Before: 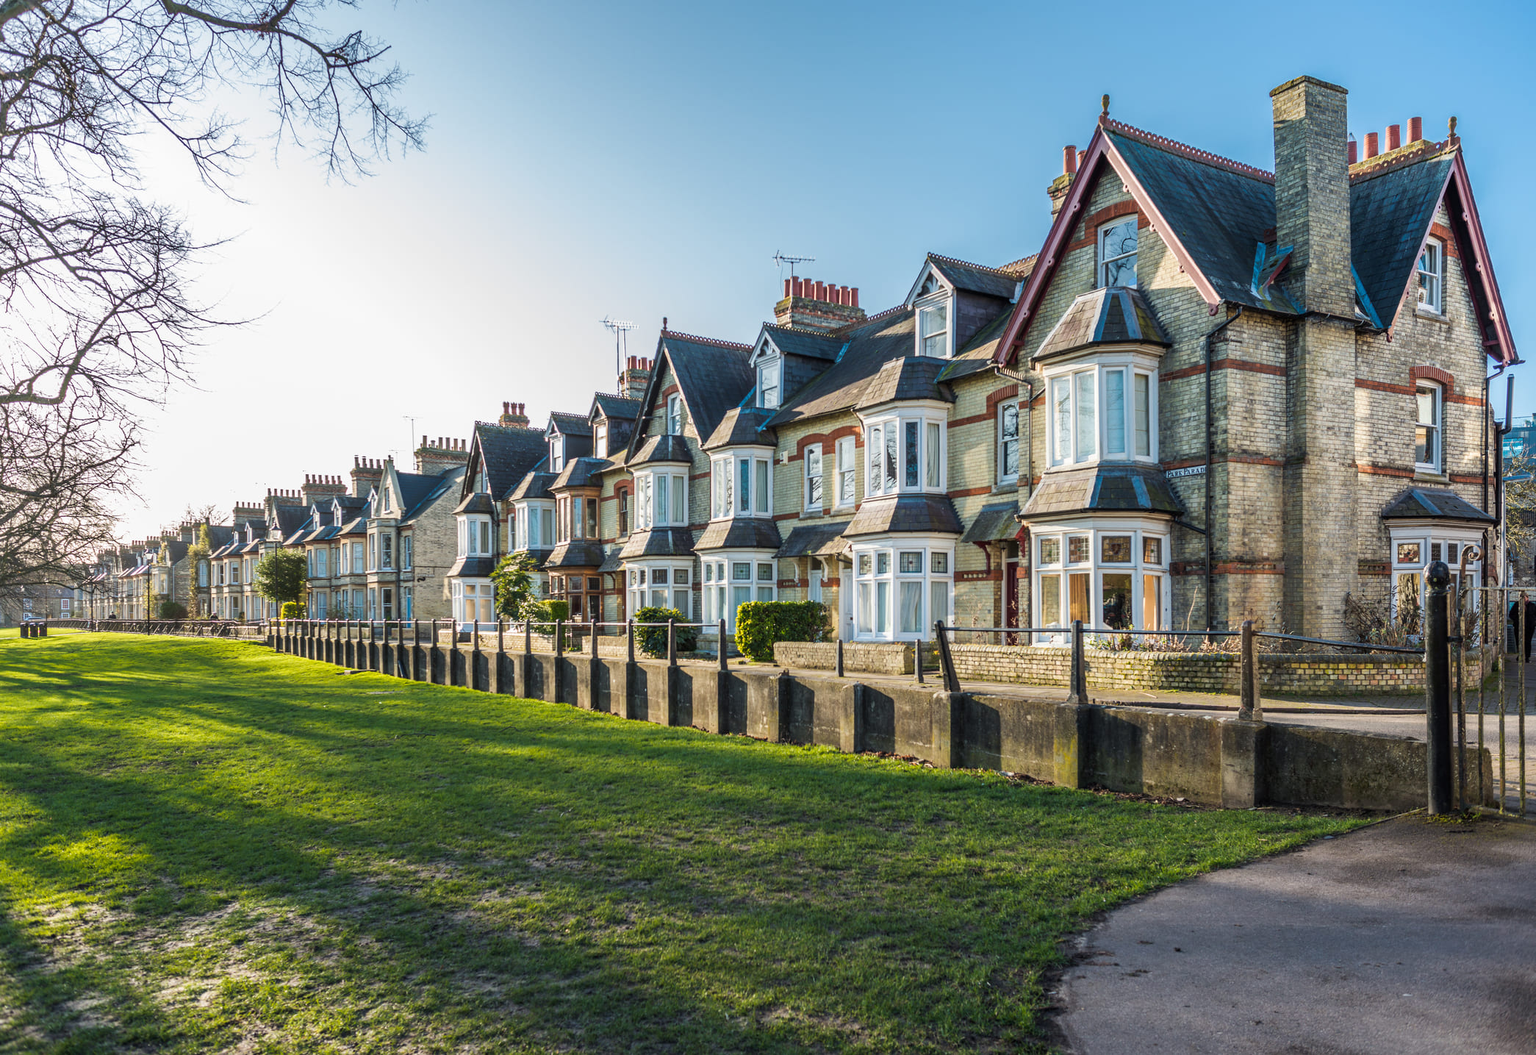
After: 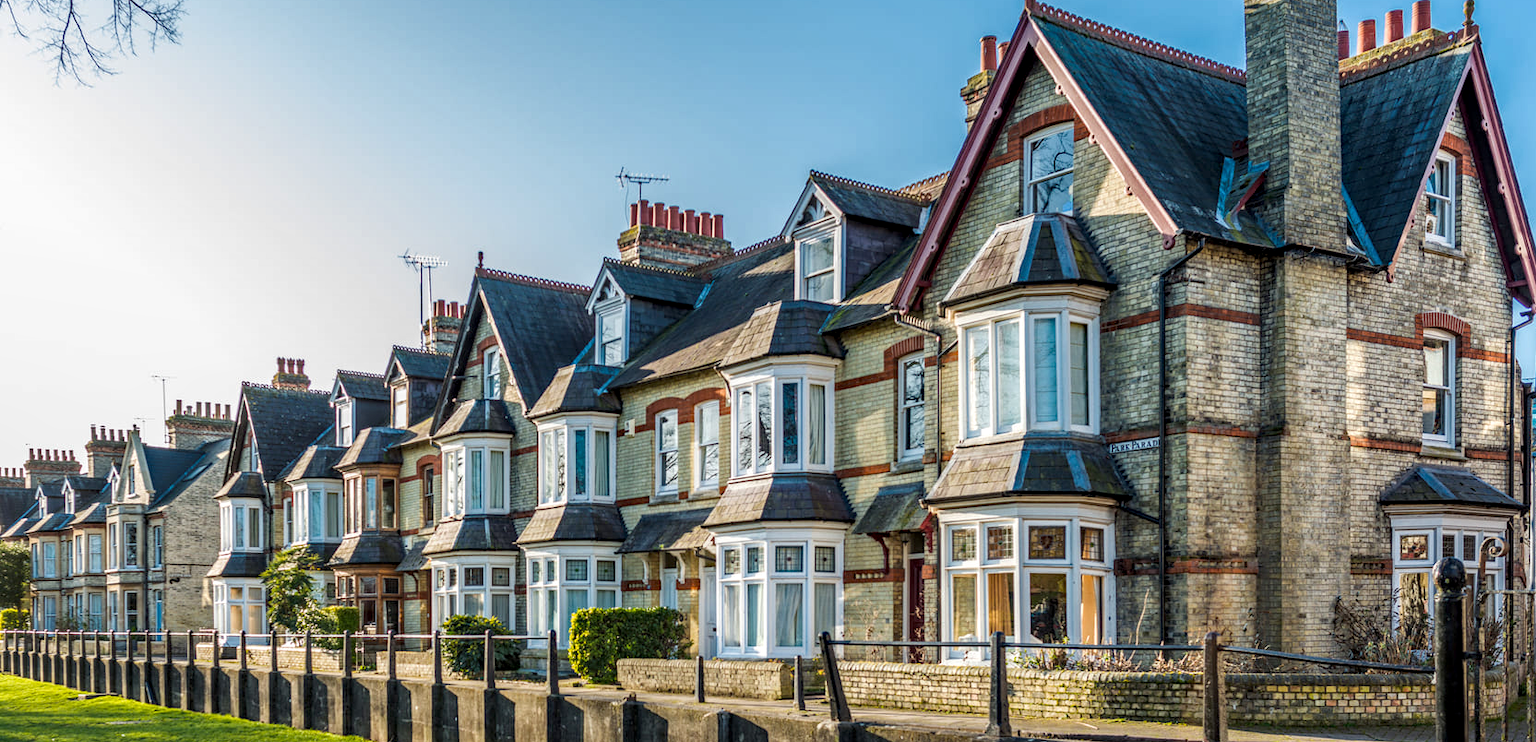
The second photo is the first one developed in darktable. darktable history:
haze removal: strength 0.283, distance 0.251, compatibility mode true, adaptive false
local contrast: on, module defaults
crop: left 18.405%, top 11.105%, right 1.909%, bottom 32.791%
